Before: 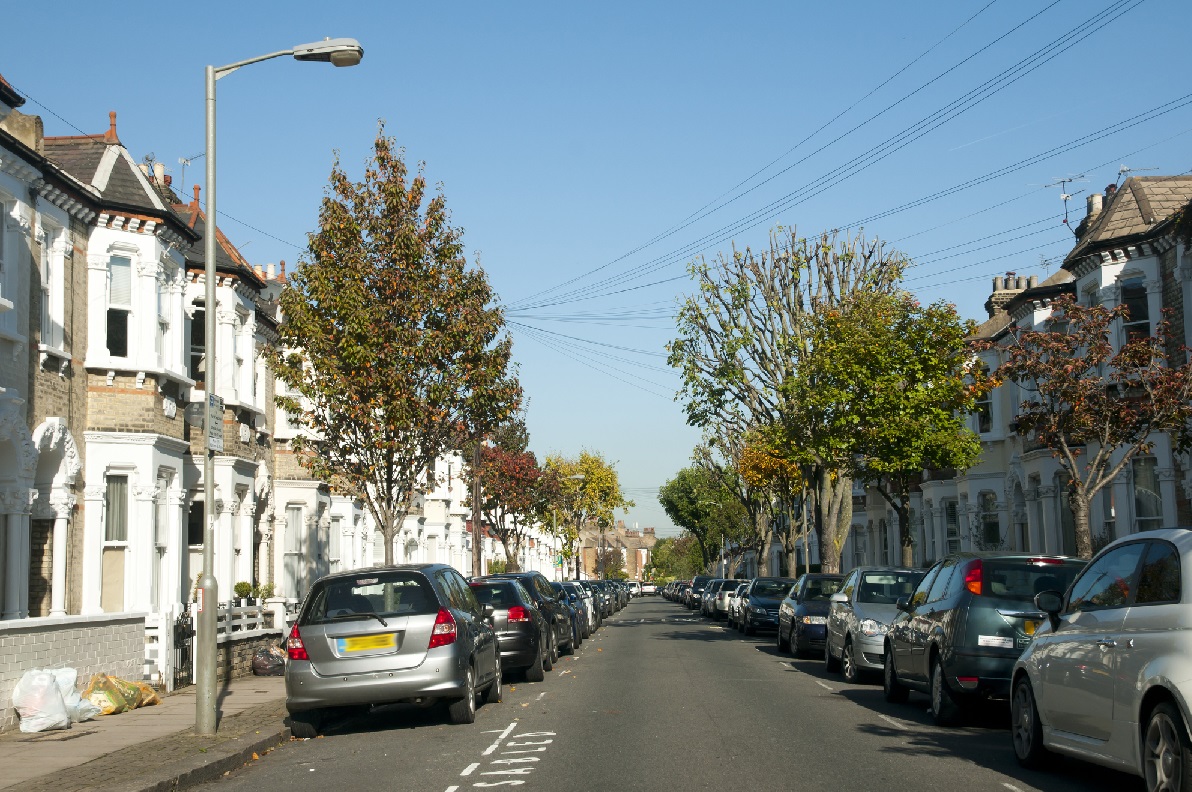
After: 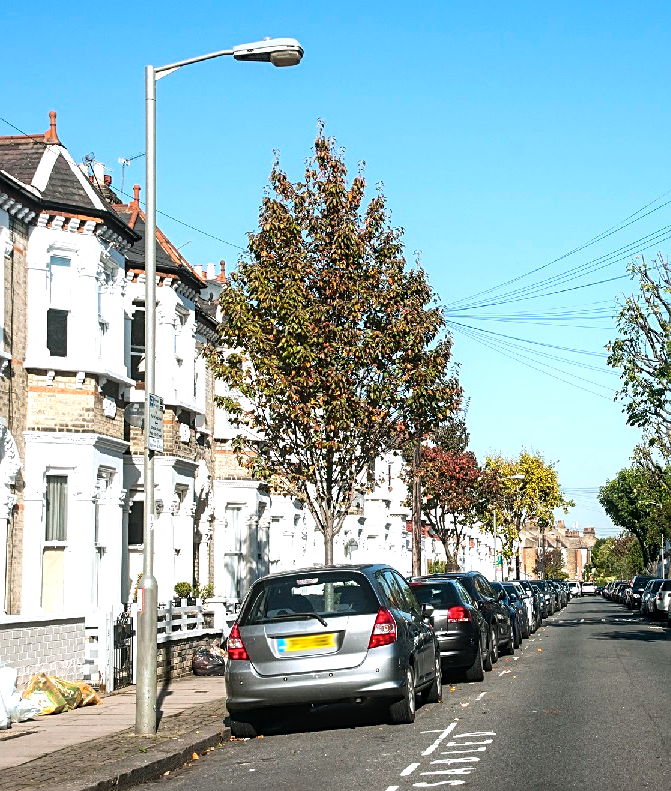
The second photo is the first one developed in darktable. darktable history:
tone equalizer: -8 EV -0.75 EV, -7 EV -0.7 EV, -6 EV -0.6 EV, -5 EV -0.4 EV, -3 EV 0.4 EV, -2 EV 0.6 EV, -1 EV 0.7 EV, +0 EV 0.75 EV, edges refinement/feathering 500, mask exposure compensation -1.57 EV, preserve details no
crop: left 5.114%, right 38.589%
local contrast: on, module defaults
sharpen: on, module defaults
color calibration: illuminant as shot in camera, x 0.358, y 0.373, temperature 4628.91 K
